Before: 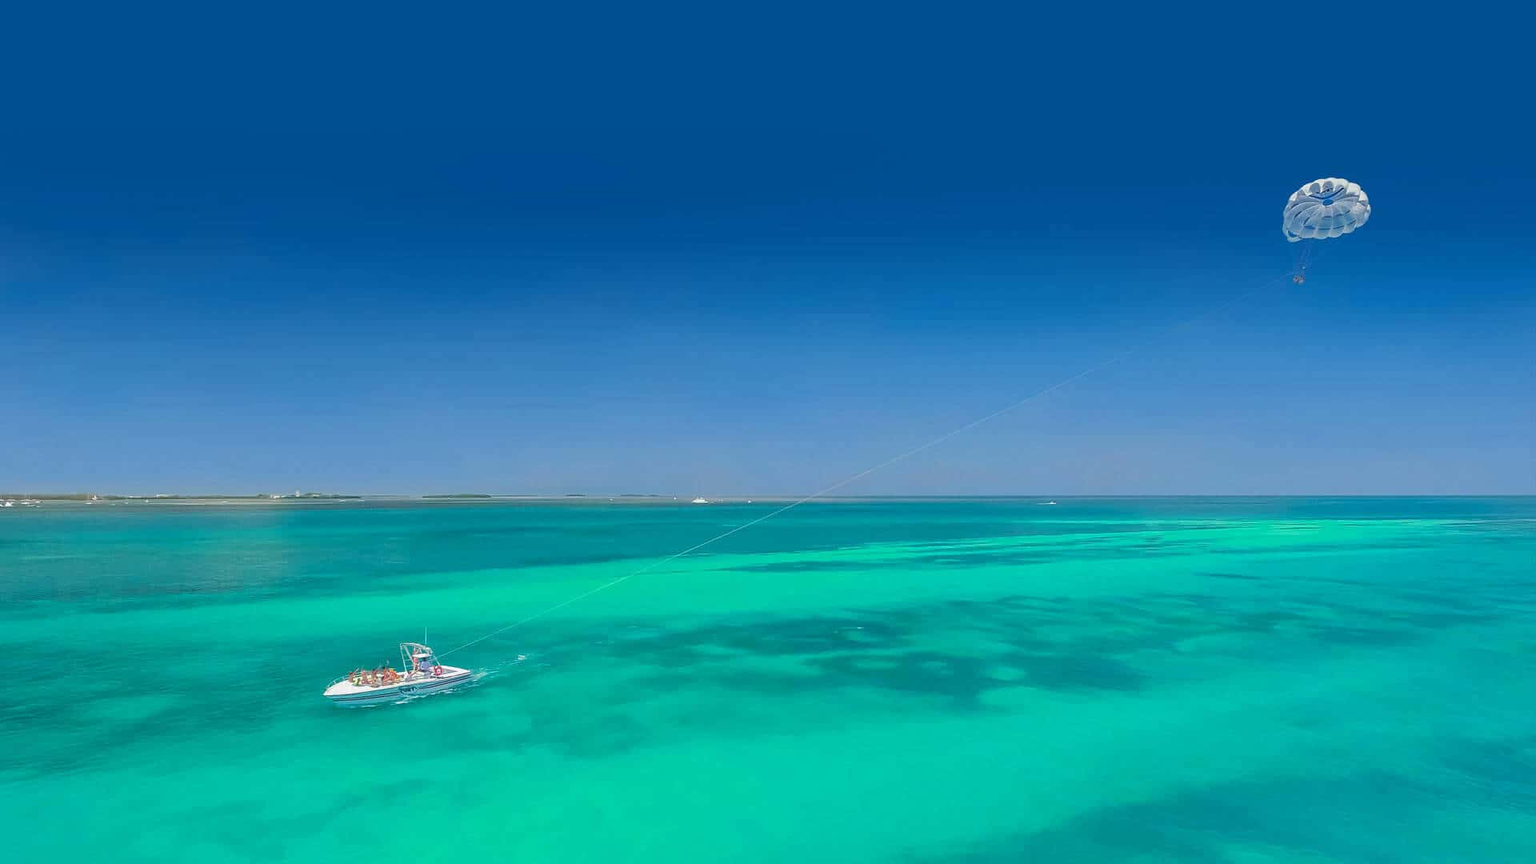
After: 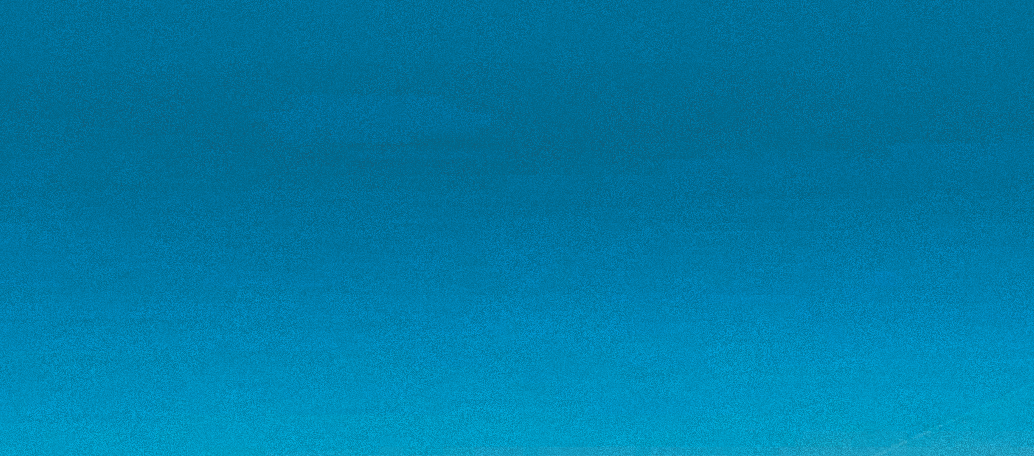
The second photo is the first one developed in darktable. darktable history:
crop: left 15.306%, top 9.065%, right 30.789%, bottom 48.638%
shadows and highlights: shadows color adjustment 97.66%, soften with gaussian
split-toning: shadows › hue 212.4°, balance -70
sigmoid: contrast 1.8
exposure: exposure -0.153 EV, compensate highlight preservation false
grain: coarseness 0.09 ISO, strength 40%
color correction: highlights a* -20.08, highlights b* 9.8, shadows a* -20.4, shadows b* -10.76
